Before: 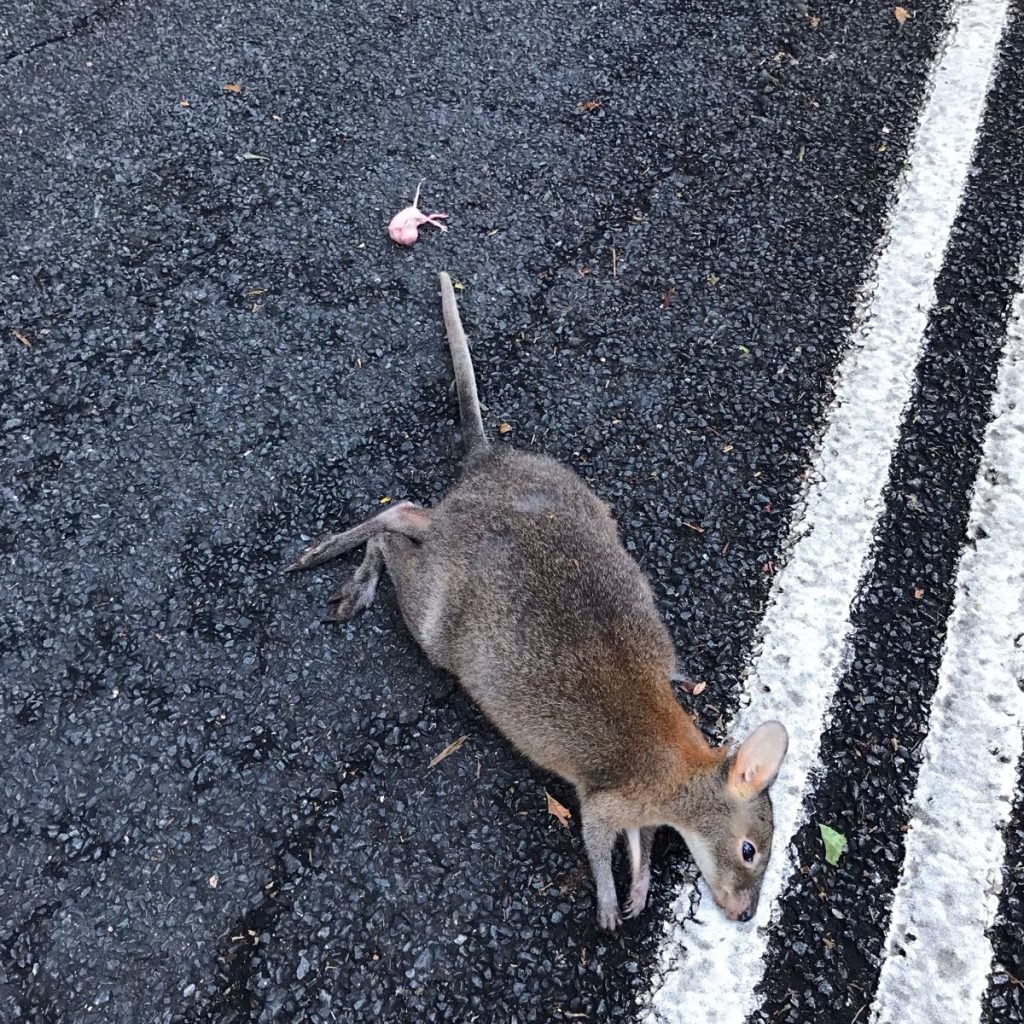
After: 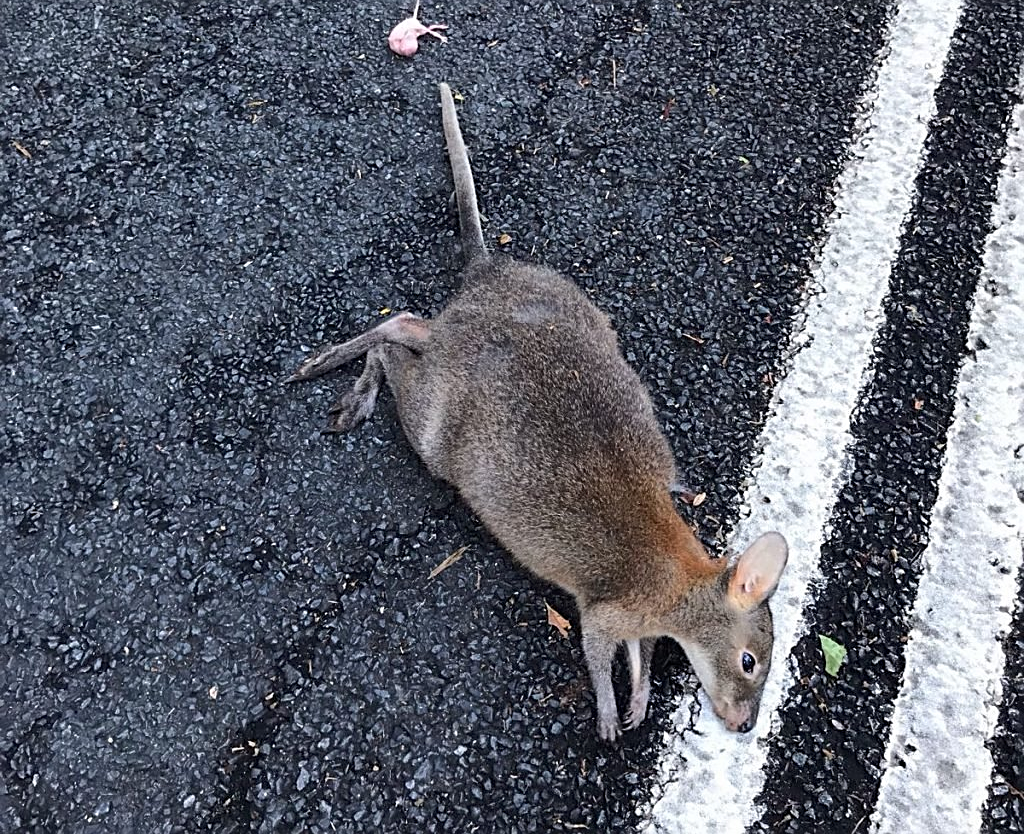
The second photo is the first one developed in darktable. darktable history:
crop and rotate: top 18.507%
sharpen: on, module defaults
